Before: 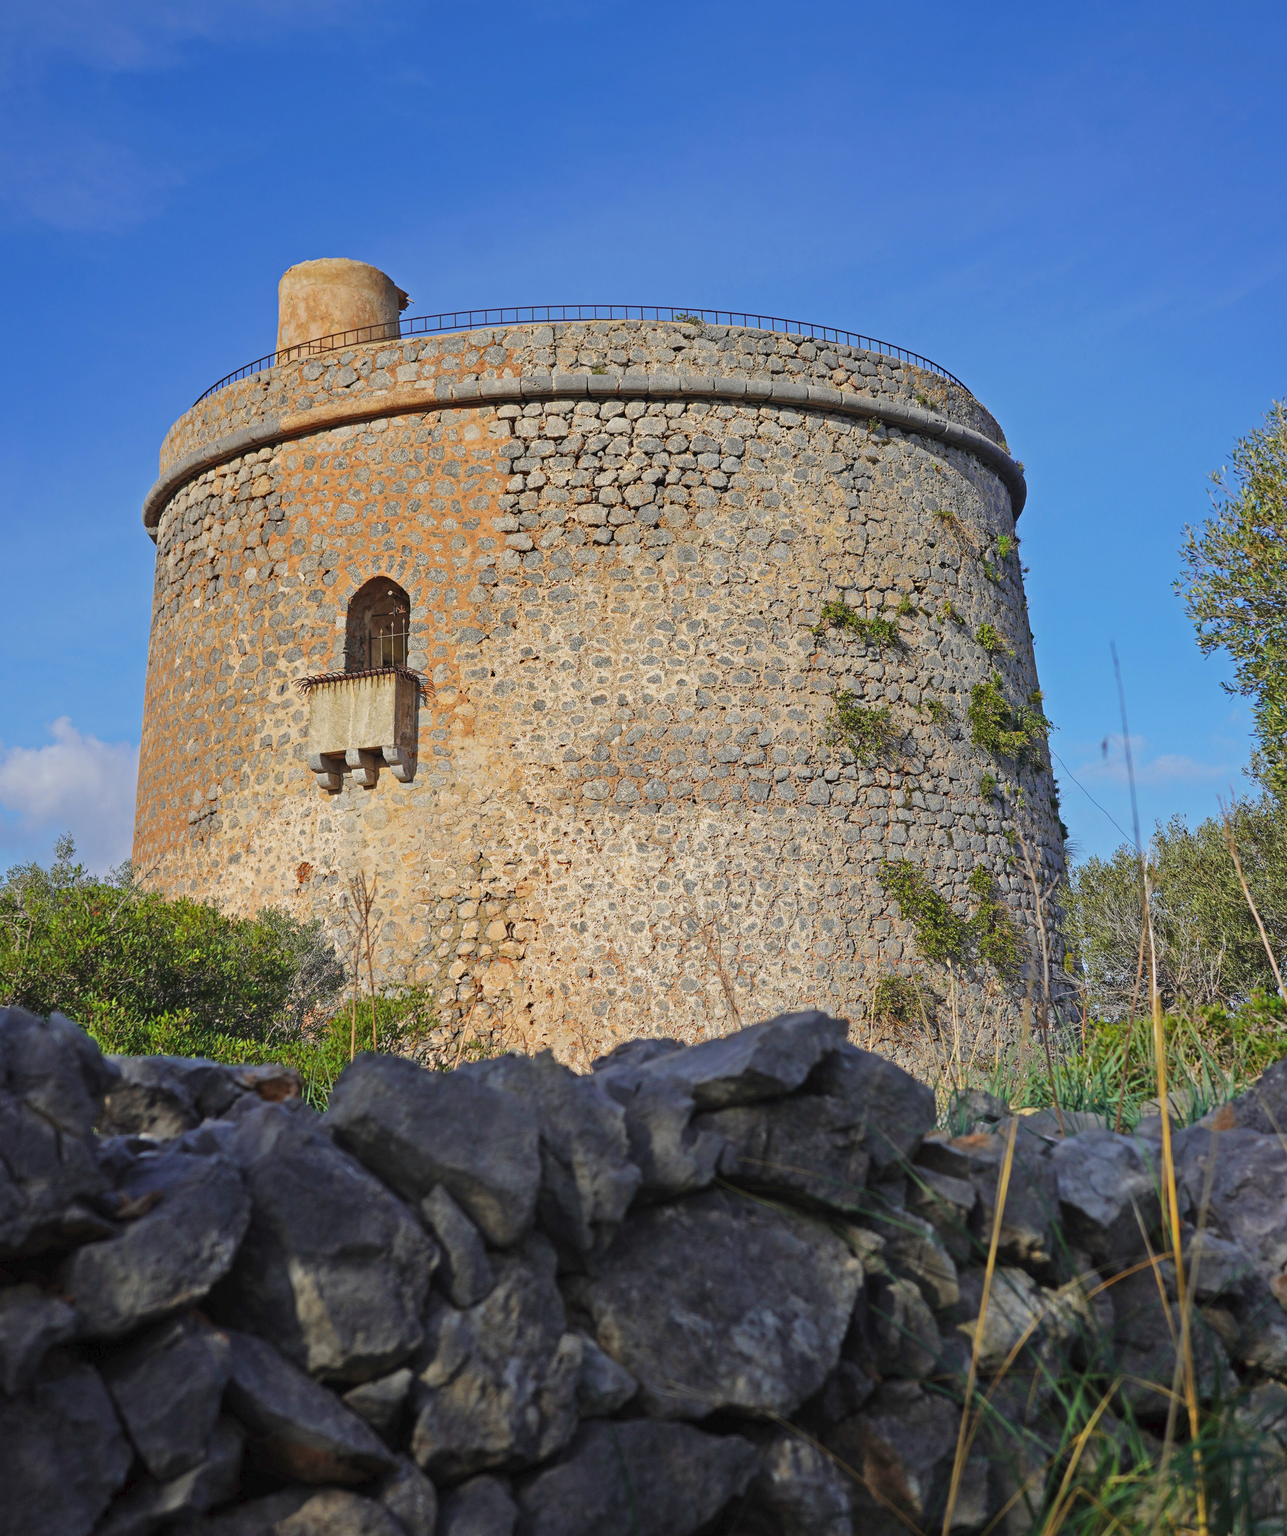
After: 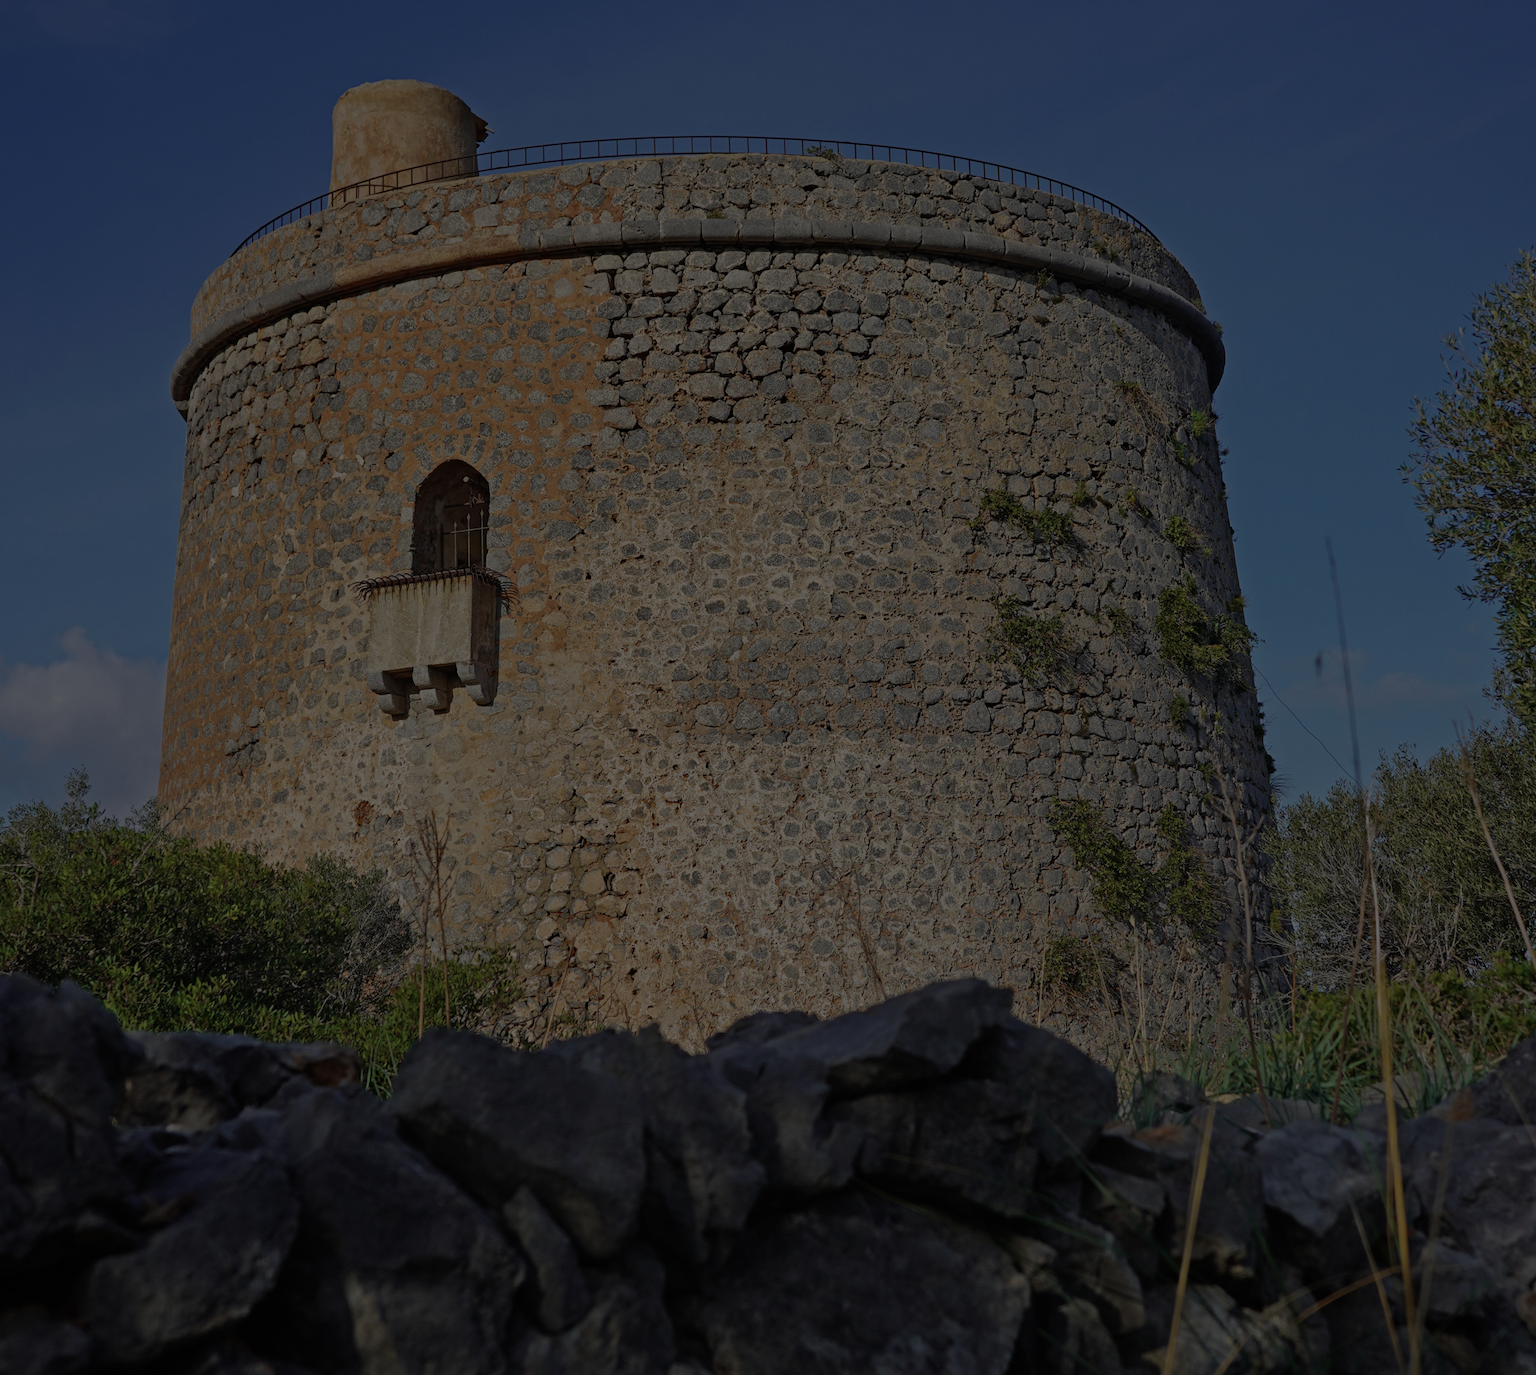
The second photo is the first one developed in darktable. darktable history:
exposure: exposure -2.446 EV, compensate highlight preservation false
crop and rotate: top 12.5%, bottom 12.5%
contrast brightness saturation: contrast 0.06, brightness -0.01, saturation -0.23
